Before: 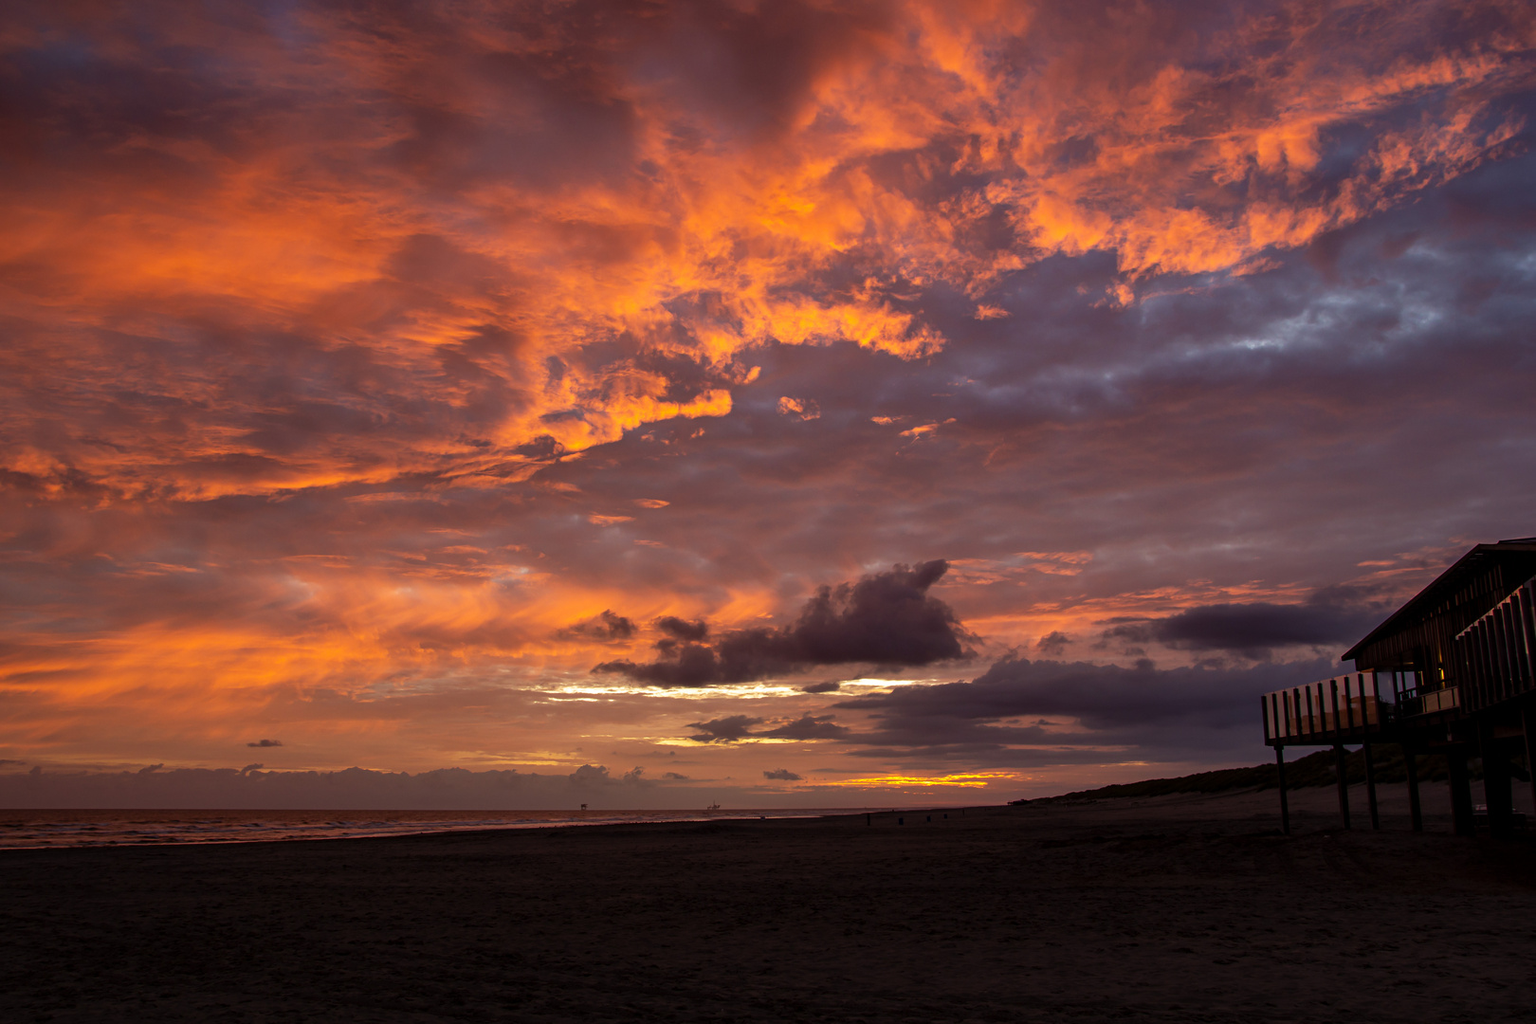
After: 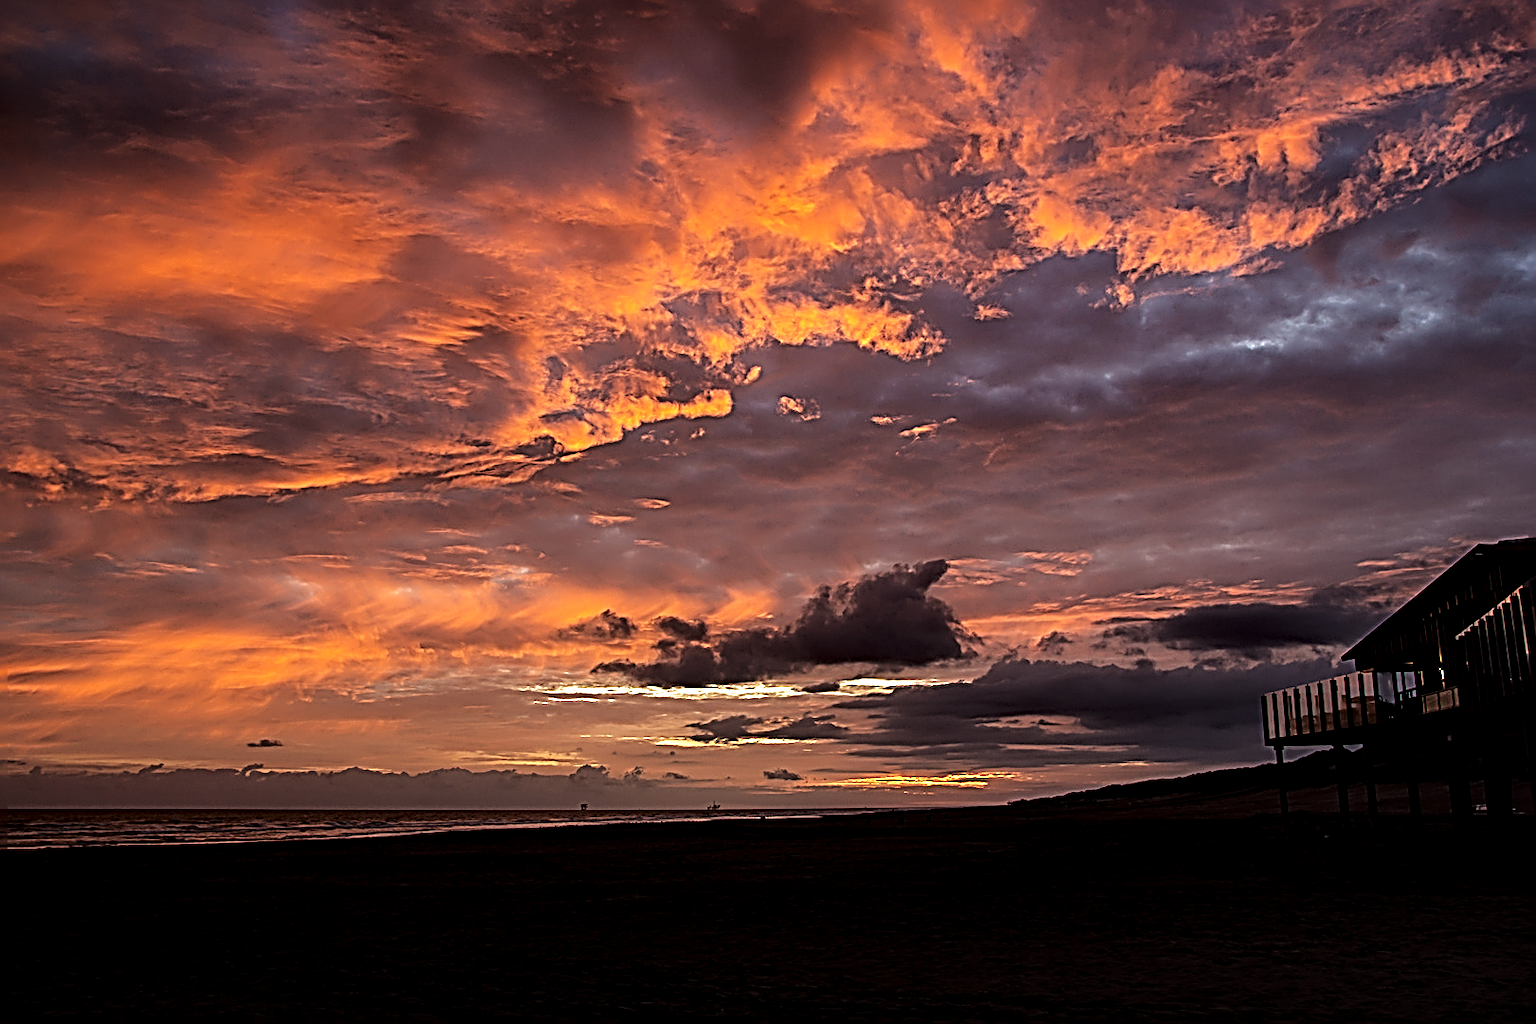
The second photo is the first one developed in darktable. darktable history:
tone curve: curves: ch0 [(0, 0) (0.003, 0.008) (0.011, 0.01) (0.025, 0.012) (0.044, 0.023) (0.069, 0.033) (0.1, 0.046) (0.136, 0.075) (0.177, 0.116) (0.224, 0.171) (0.277, 0.235) (0.335, 0.312) (0.399, 0.397) (0.468, 0.466) (0.543, 0.54) (0.623, 0.62) (0.709, 0.701) (0.801, 0.782) (0.898, 0.877) (1, 1)], color space Lab, linked channels, preserve colors none
exposure: compensate highlight preservation false
local contrast: highlights 26%, shadows 75%, midtone range 0.749
sharpen: radius 3.174, amount 1.713
